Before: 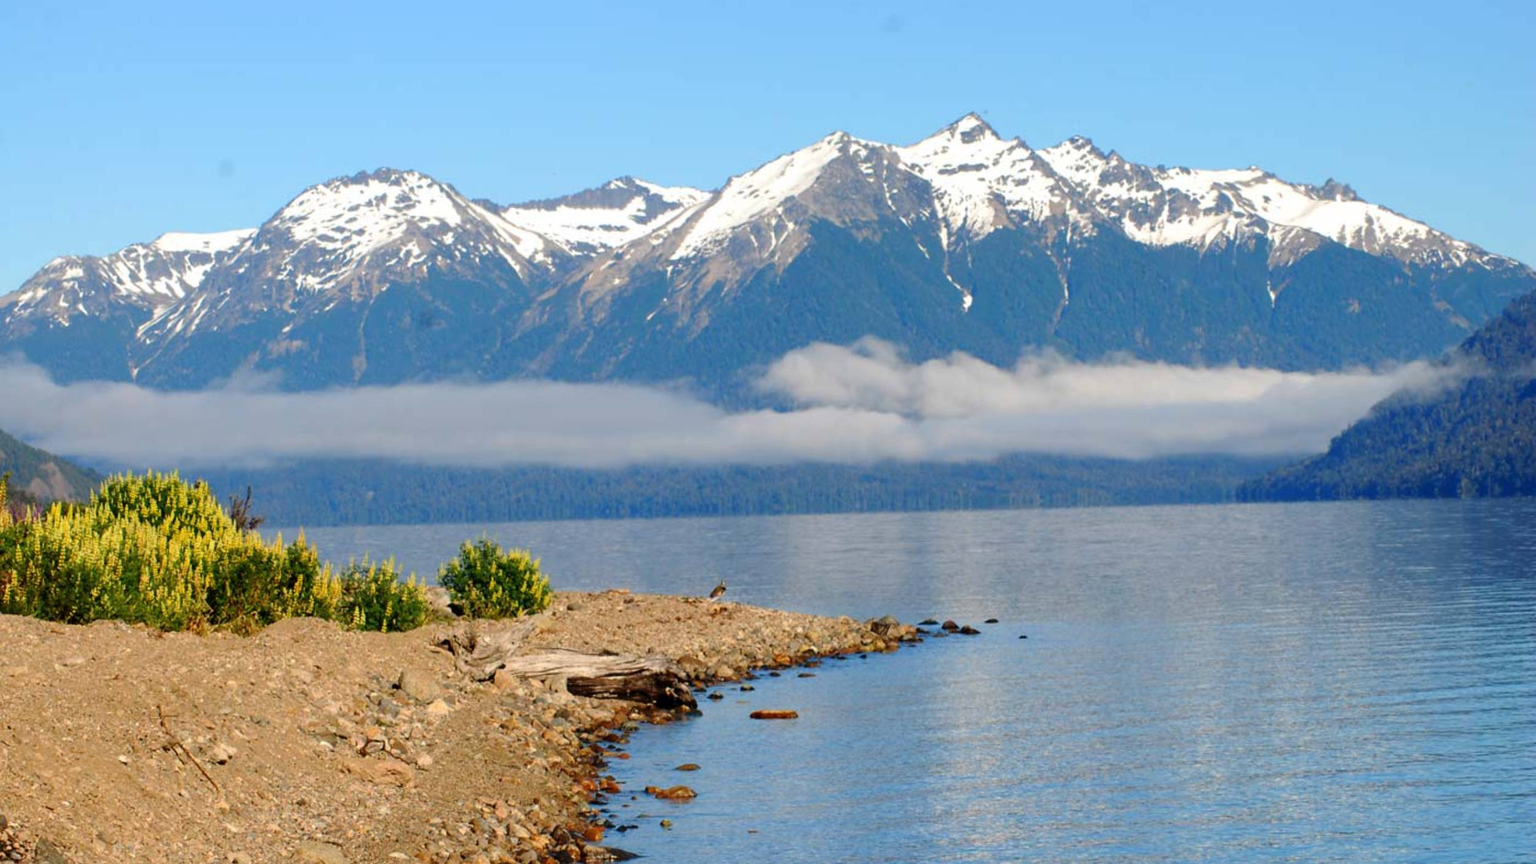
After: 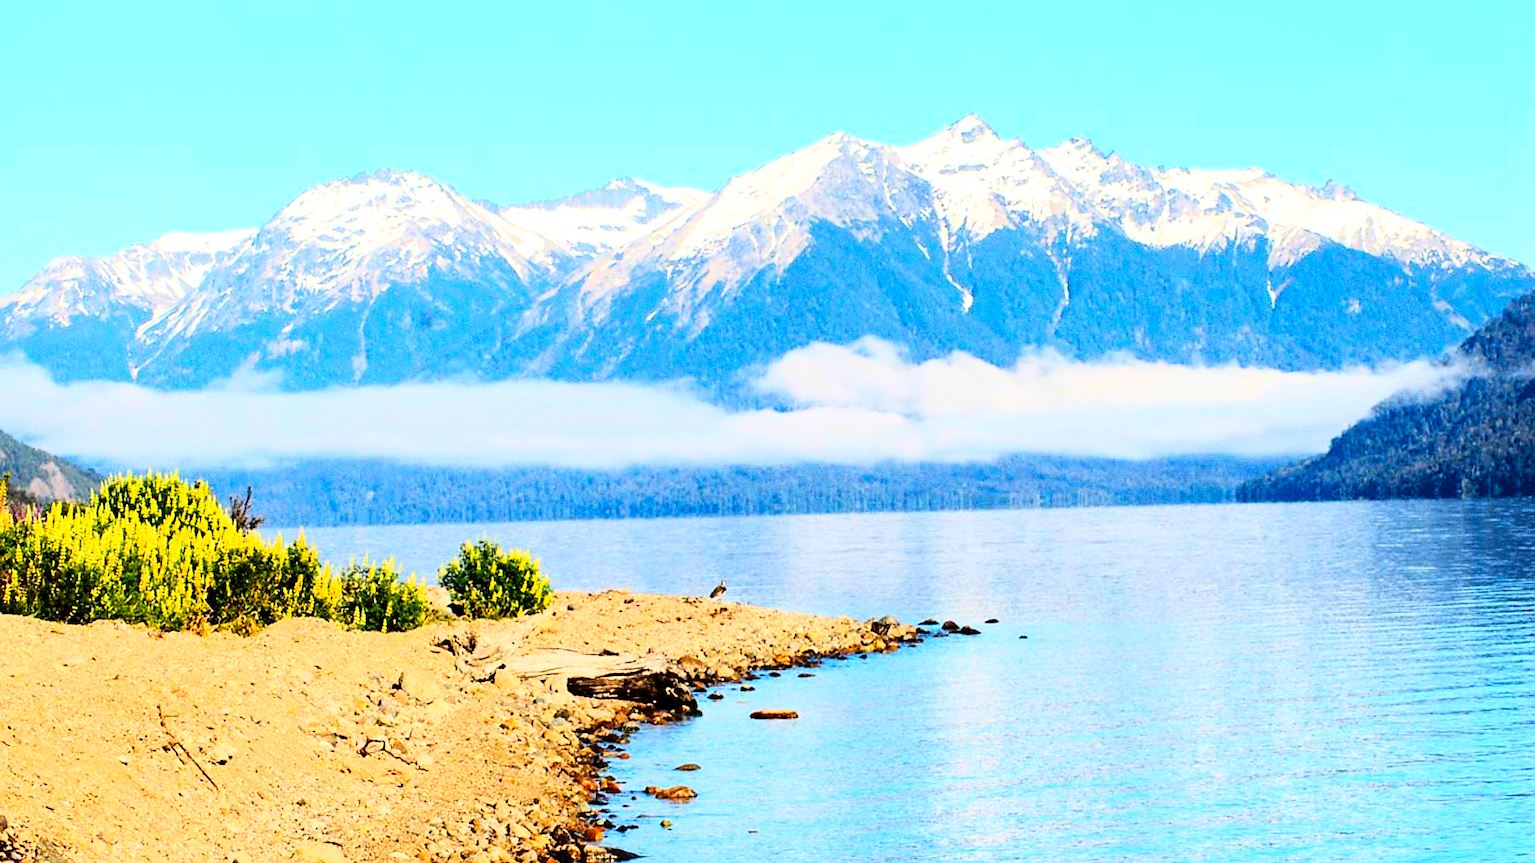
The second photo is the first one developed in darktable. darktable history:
rgb curve: curves: ch0 [(0, 0) (0.21, 0.15) (0.24, 0.21) (0.5, 0.75) (0.75, 0.96) (0.89, 0.99) (1, 1)]; ch1 [(0, 0.02) (0.21, 0.13) (0.25, 0.2) (0.5, 0.67) (0.75, 0.9) (0.89, 0.97) (1, 1)]; ch2 [(0, 0.02) (0.21, 0.13) (0.25, 0.2) (0.5, 0.67) (0.75, 0.9) (0.89, 0.97) (1, 1)], compensate middle gray true
contrast brightness saturation: contrast 0.09, saturation 0.28
sharpen: on, module defaults
grain: coarseness 0.09 ISO, strength 40%
